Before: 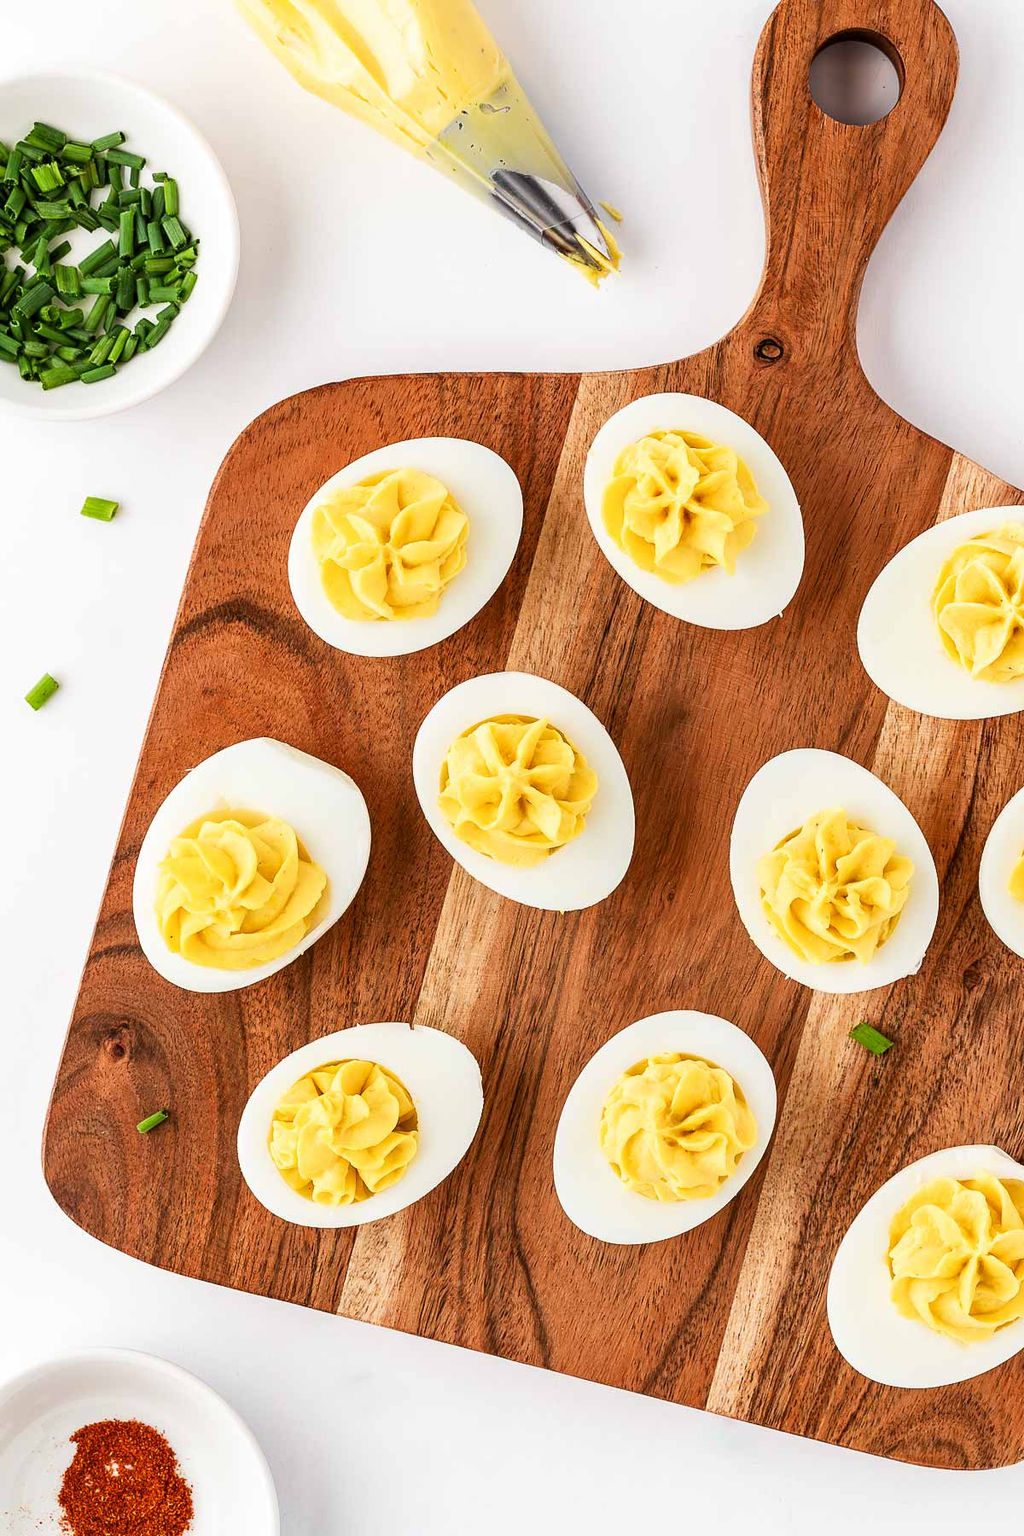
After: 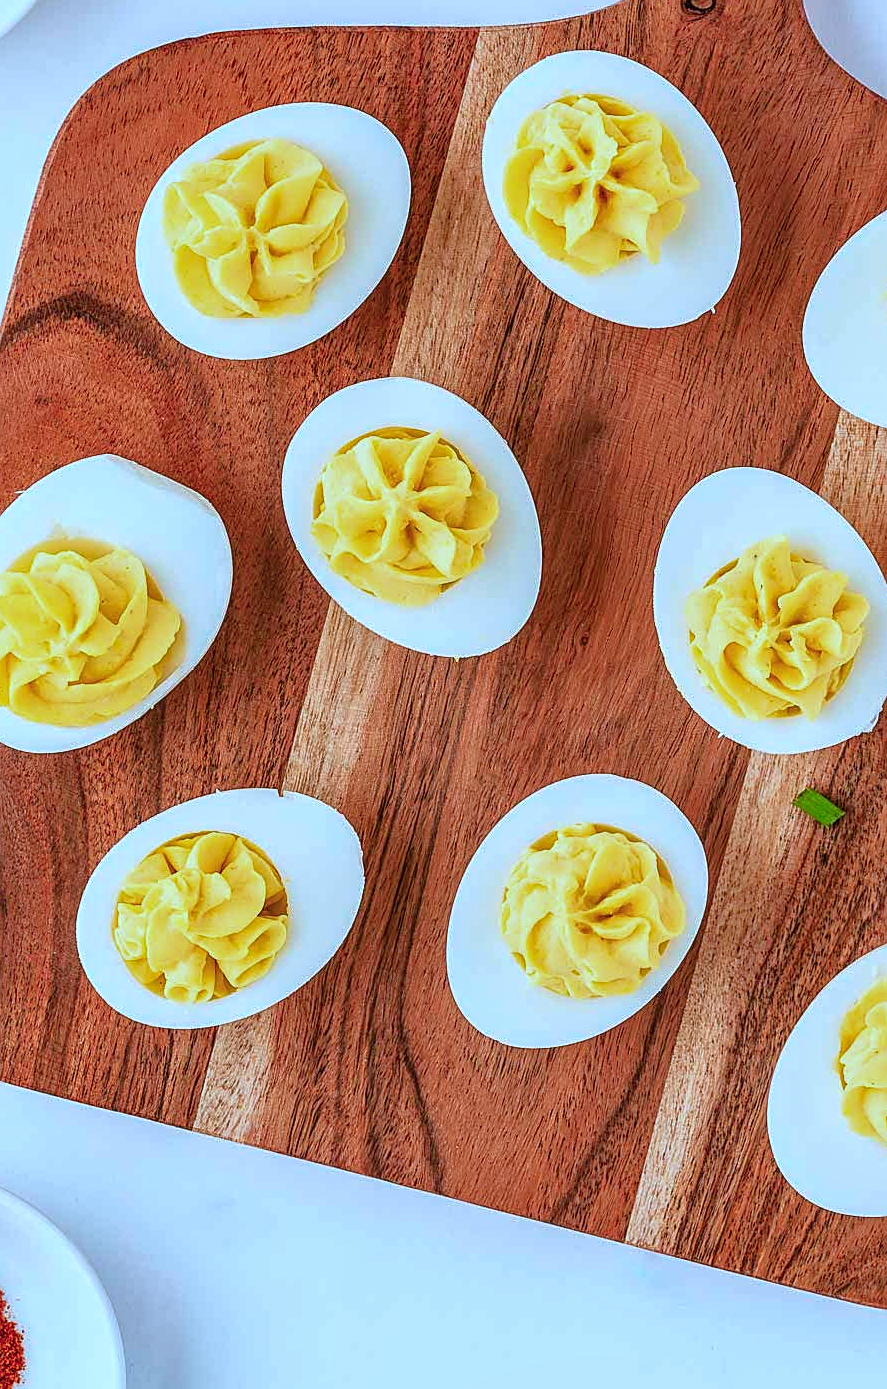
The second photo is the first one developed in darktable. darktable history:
exposure: exposure -0.156 EV, compensate highlight preservation false
tone equalizer: -8 EV -0.001 EV, -7 EV 0.001 EV, -6 EV -0.003 EV, -5 EV -0.003 EV, -4 EV -0.067 EV, -3 EV -0.223 EV, -2 EV -0.258 EV, -1 EV 0.102 EV, +0 EV 0.296 EV, edges refinement/feathering 500, mask exposure compensation -1.57 EV, preserve details no
local contrast: detail 130%
sharpen: on, module defaults
crop: left 16.878%, top 22.822%, right 9.134%
contrast brightness saturation: contrast -0.091, brightness 0.043, saturation 0.08
color calibration: output R [0.972, 0.068, -0.094, 0], output G [-0.178, 1.216, -0.086, 0], output B [0.095, -0.136, 0.98, 0], gray › normalize channels true, illuminant custom, x 0.391, y 0.392, temperature 3854.72 K, gamut compression 0.019
